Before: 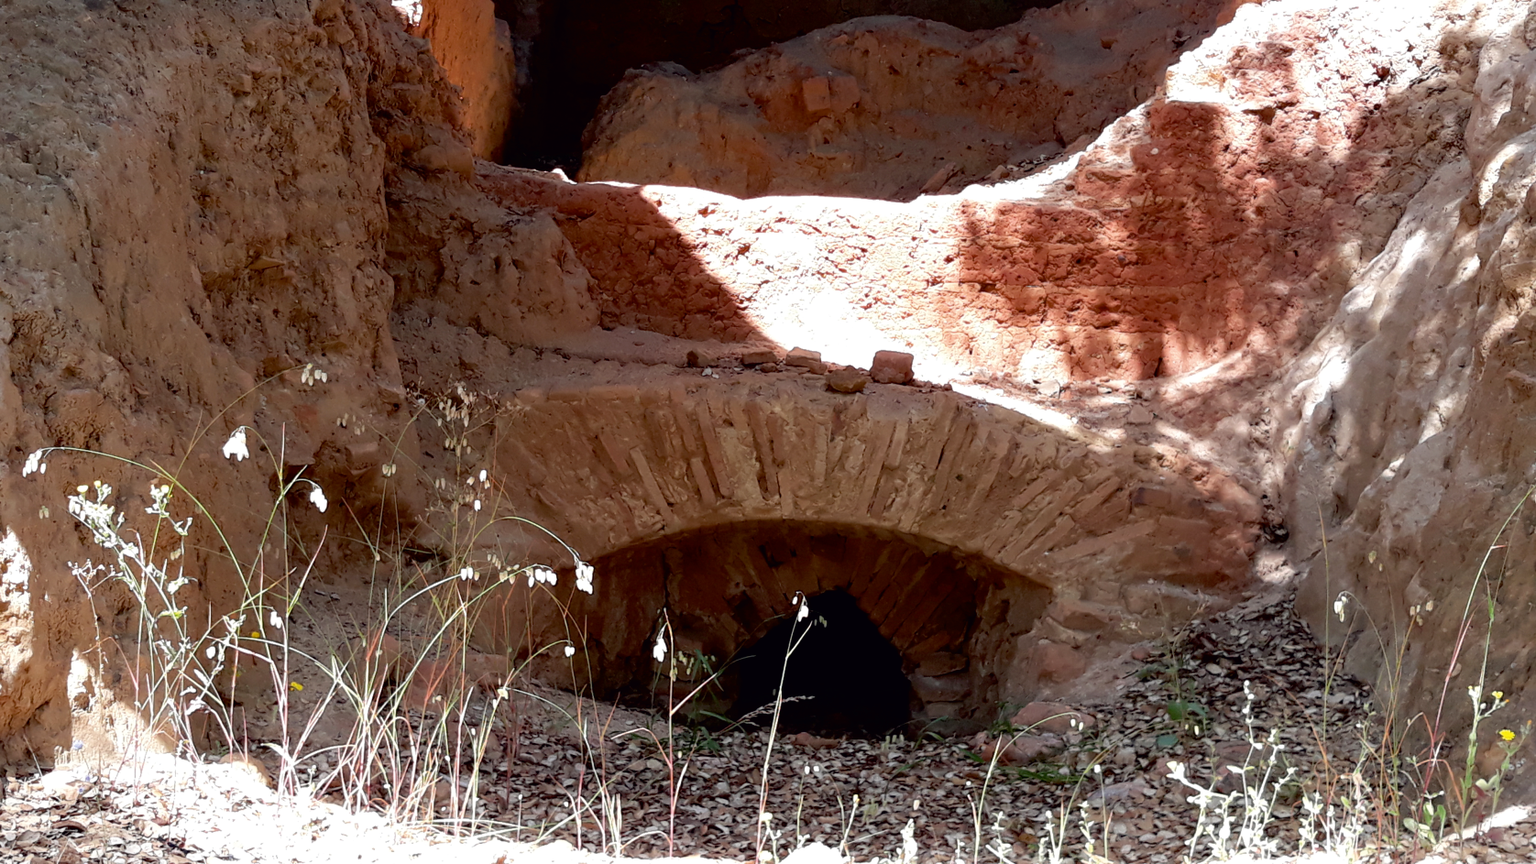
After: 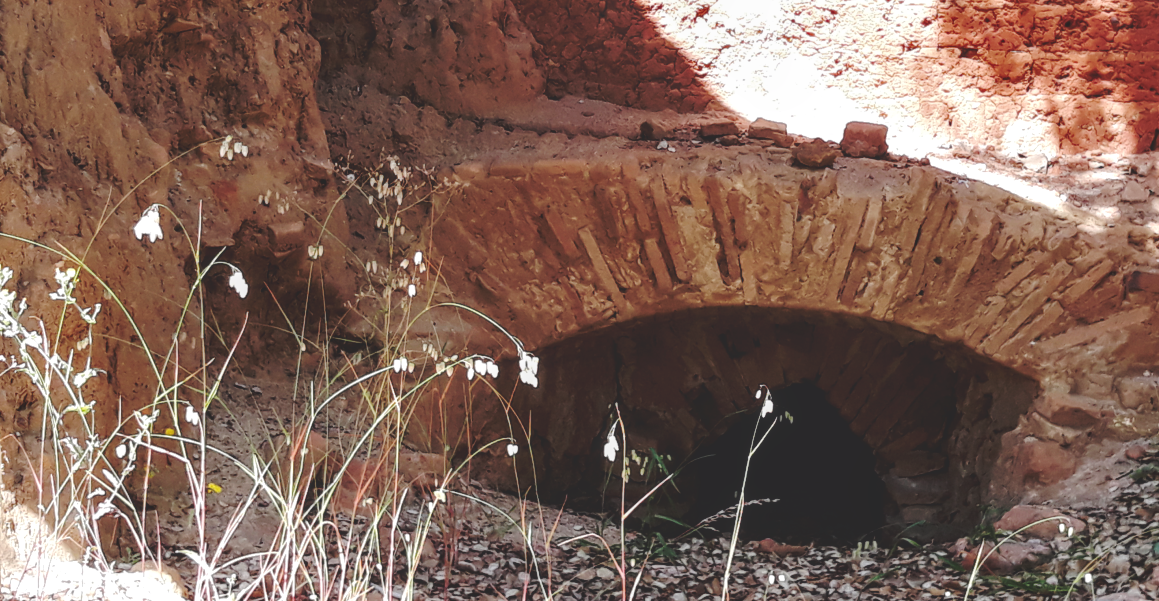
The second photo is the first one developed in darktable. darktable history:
crop: left 6.54%, top 27.739%, right 24.284%, bottom 8.425%
levels: mode automatic, levels [0.008, 0.318, 0.836]
base curve: curves: ch0 [(0, 0.024) (0.055, 0.065) (0.121, 0.166) (0.236, 0.319) (0.693, 0.726) (1, 1)], preserve colors none
local contrast: on, module defaults
